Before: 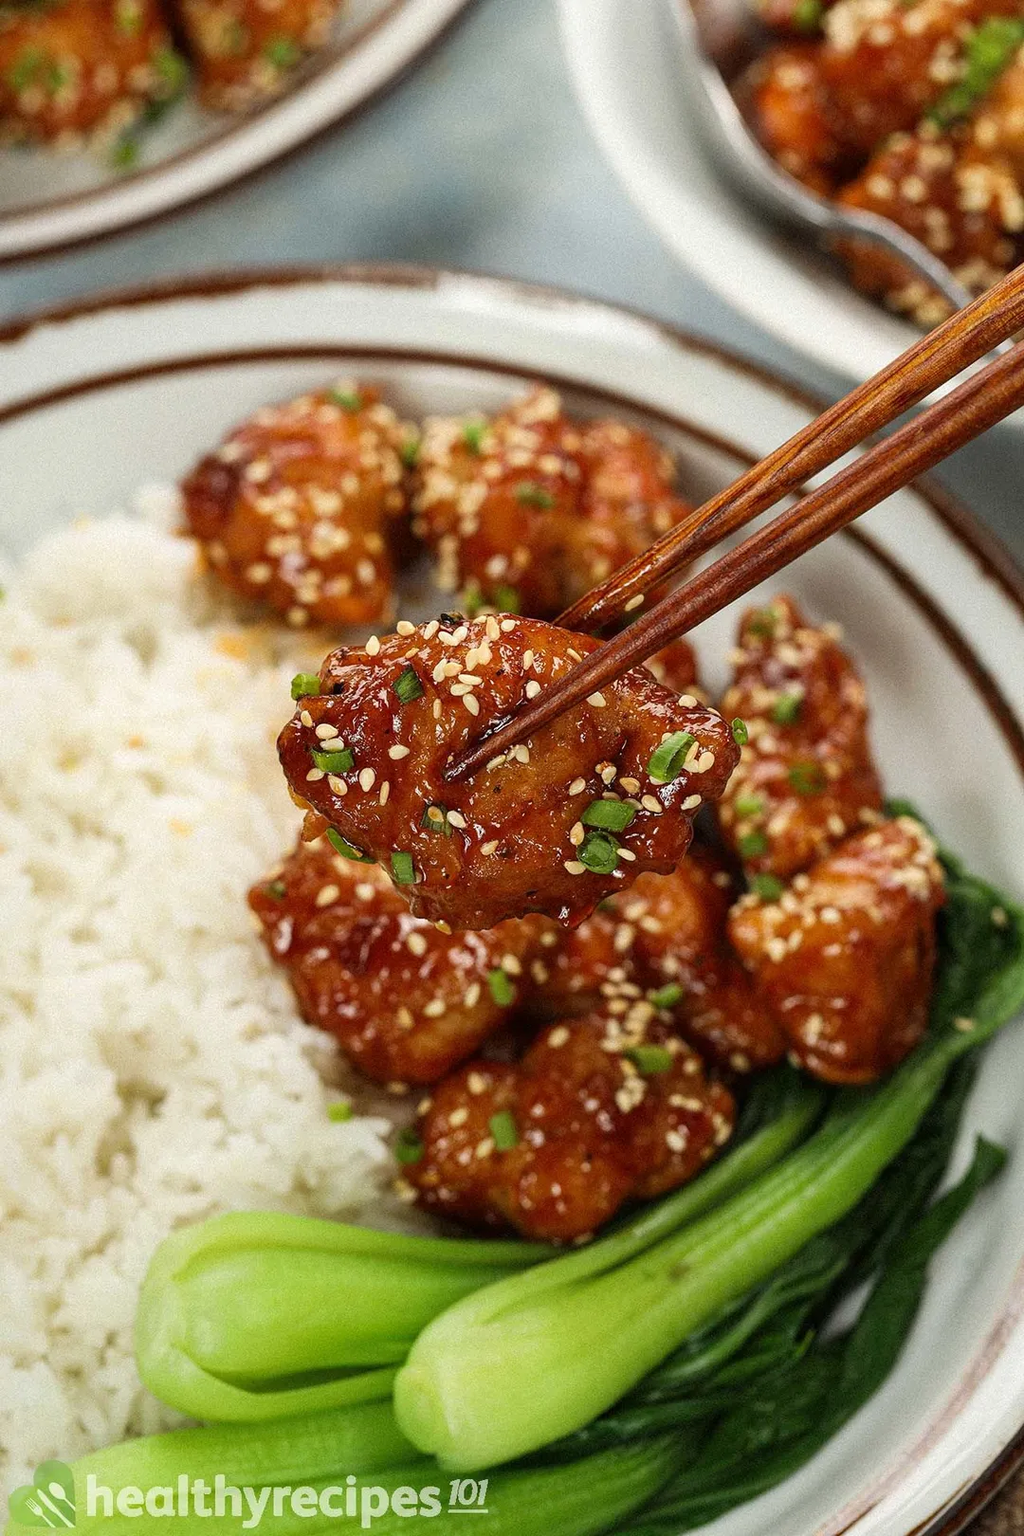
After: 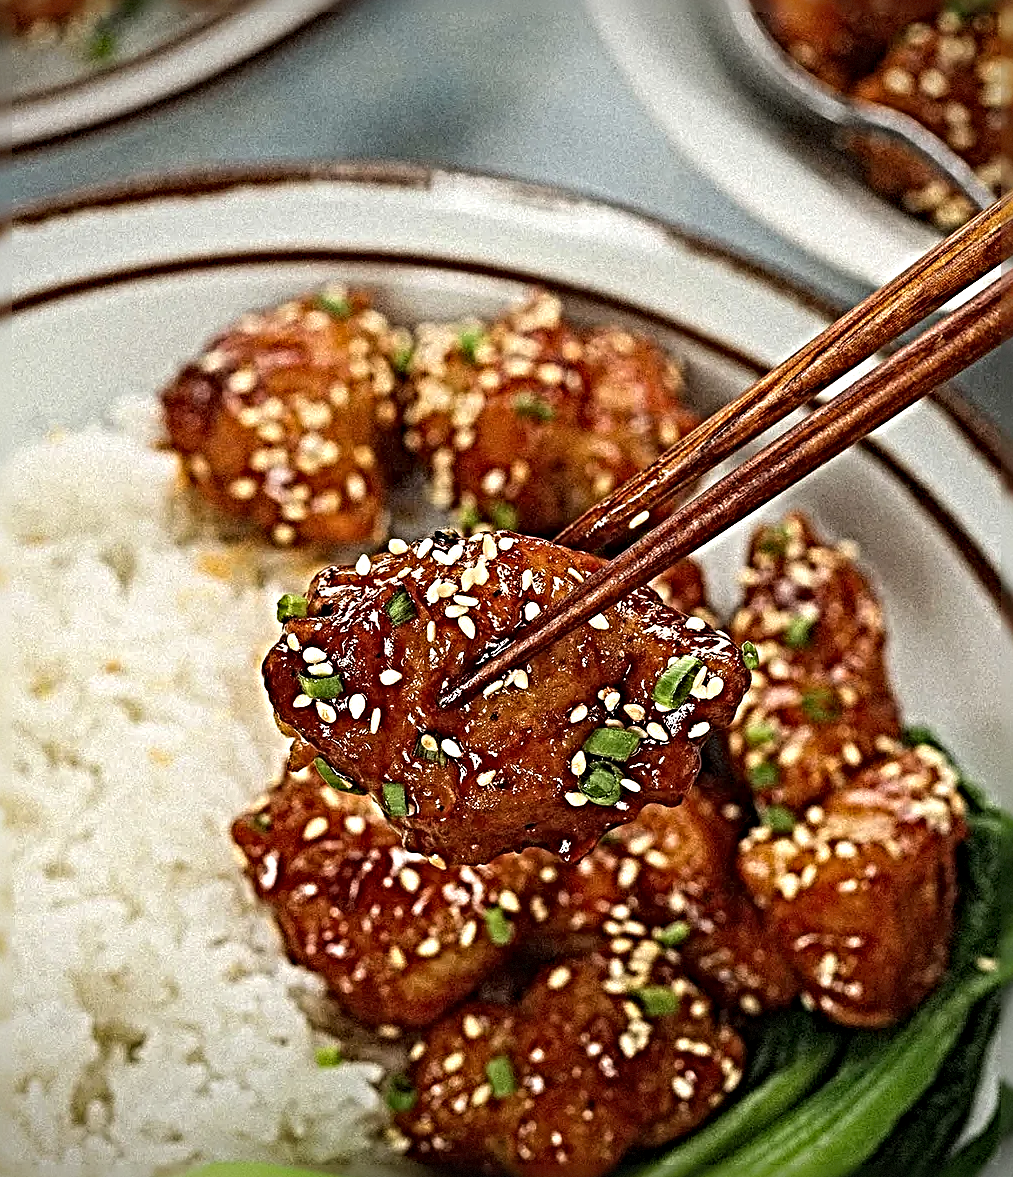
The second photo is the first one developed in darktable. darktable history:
vignetting: fall-off start 97.43%, fall-off radius 99.25%, saturation -0.02, width/height ratio 1.375, dithering 8-bit output
sharpen: radius 6.27, amount 1.804, threshold 0.147
crop: left 2.819%, top 7.199%, right 3.351%, bottom 20.145%
